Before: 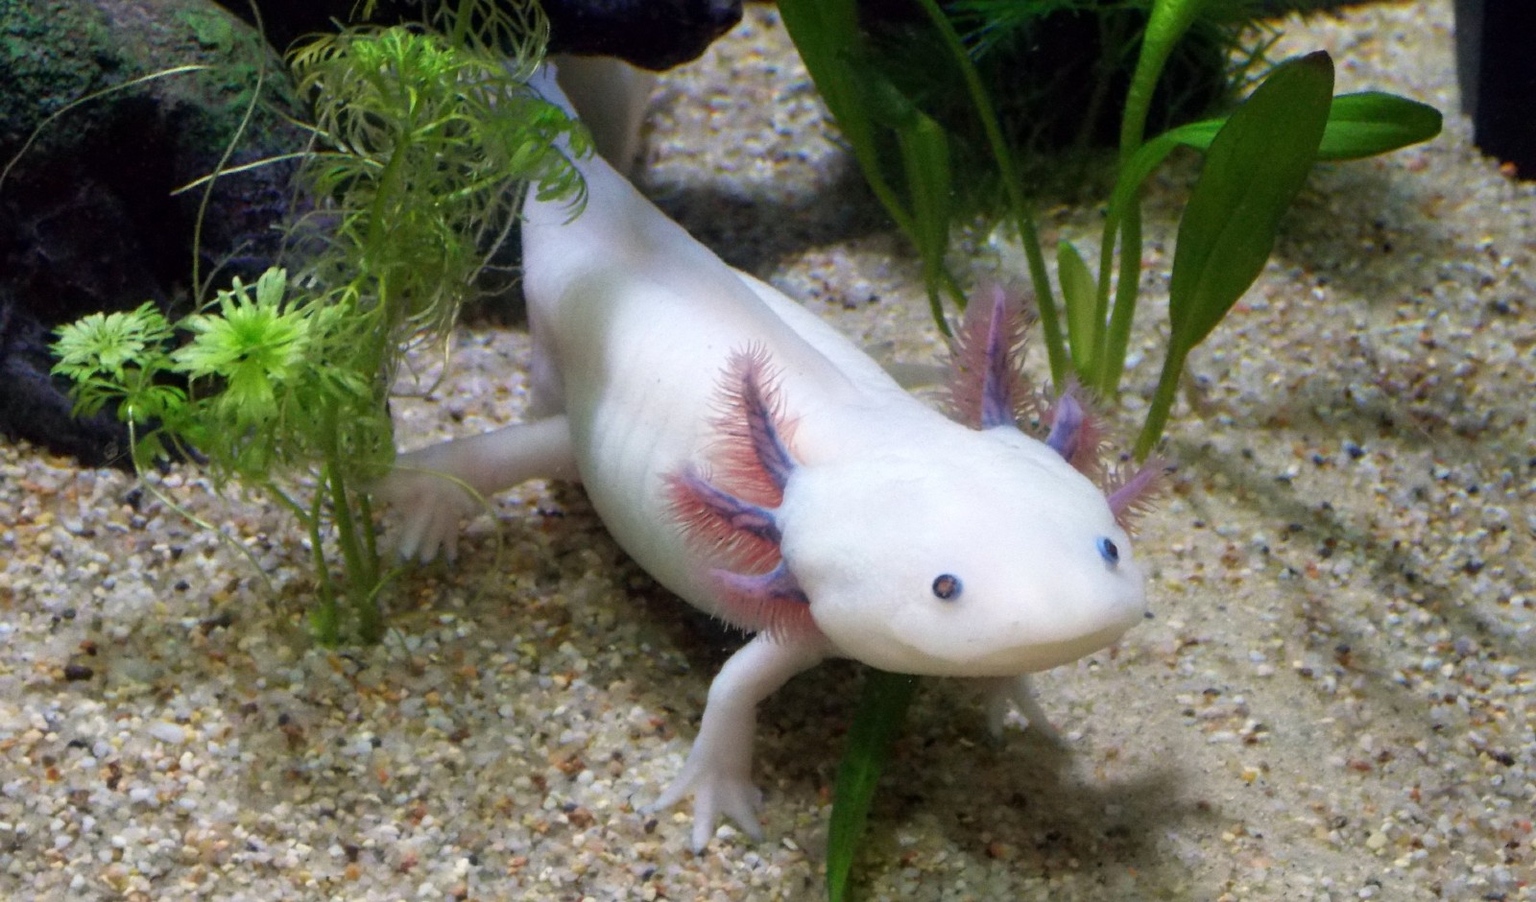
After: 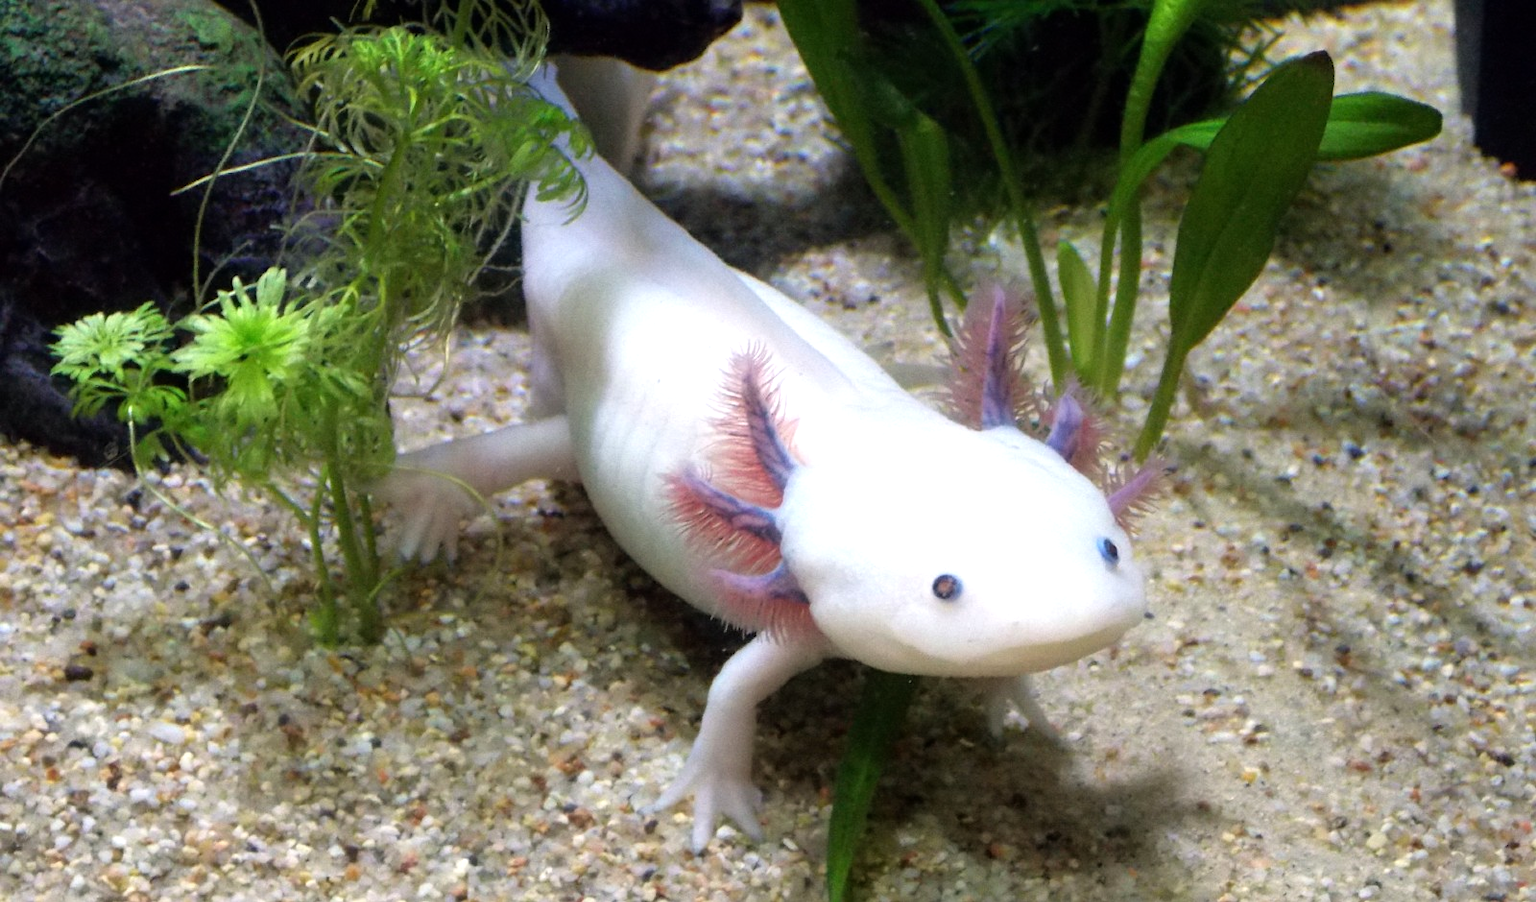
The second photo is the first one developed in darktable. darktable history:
tone equalizer: -8 EV -0.42 EV, -7 EV -0.373 EV, -6 EV -0.346 EV, -5 EV -0.238 EV, -3 EV 0.196 EV, -2 EV 0.33 EV, -1 EV 0.363 EV, +0 EV 0.444 EV
